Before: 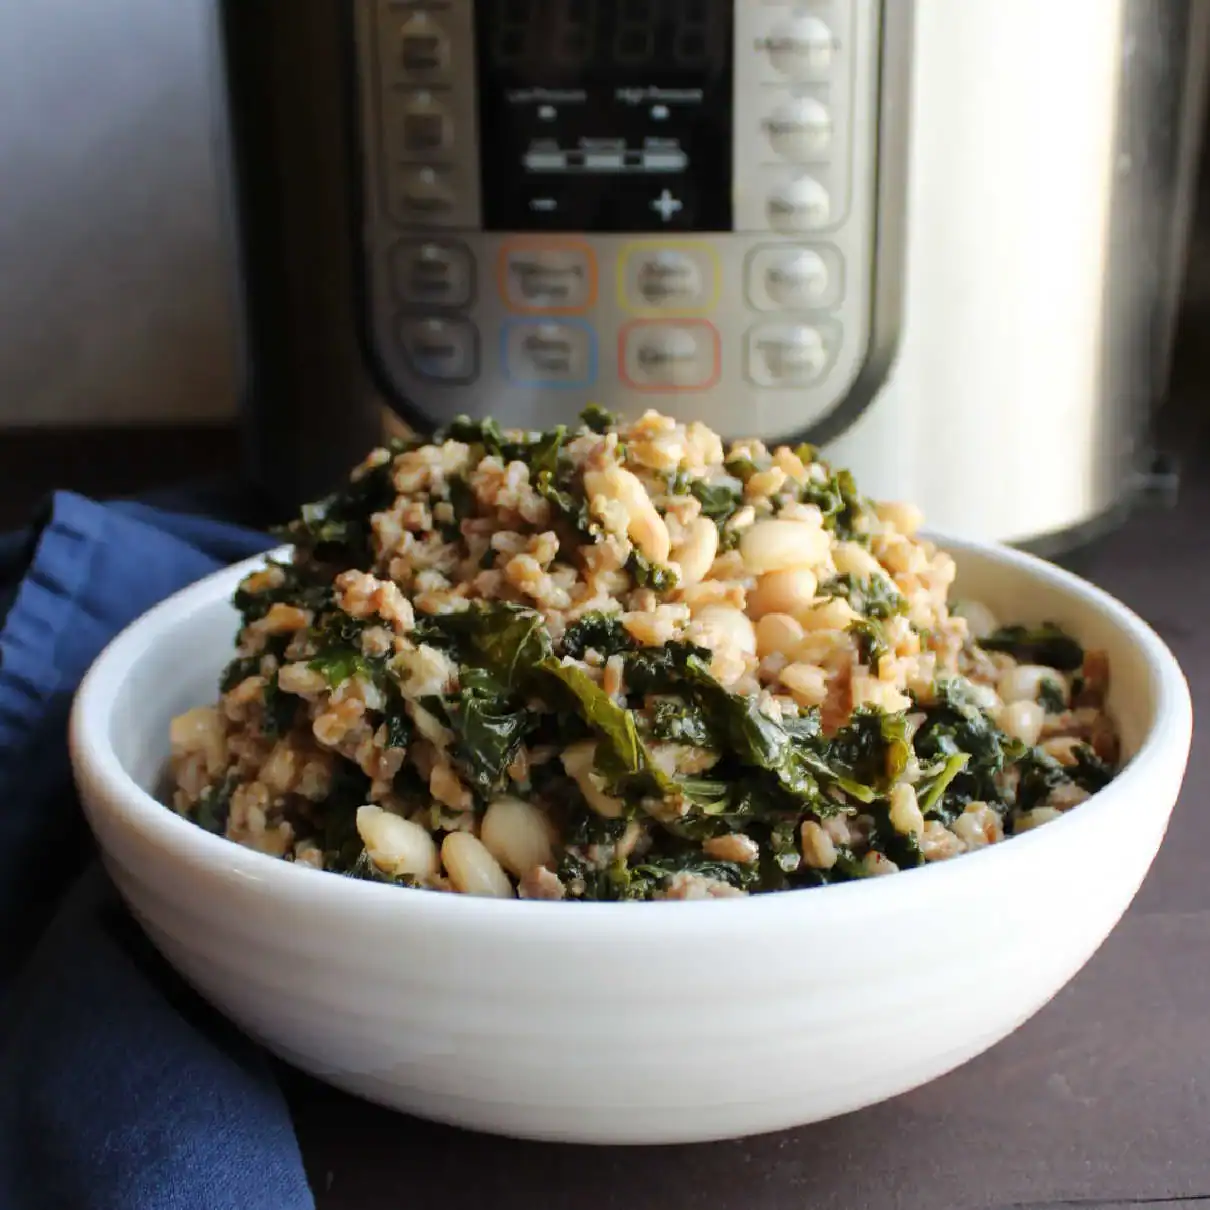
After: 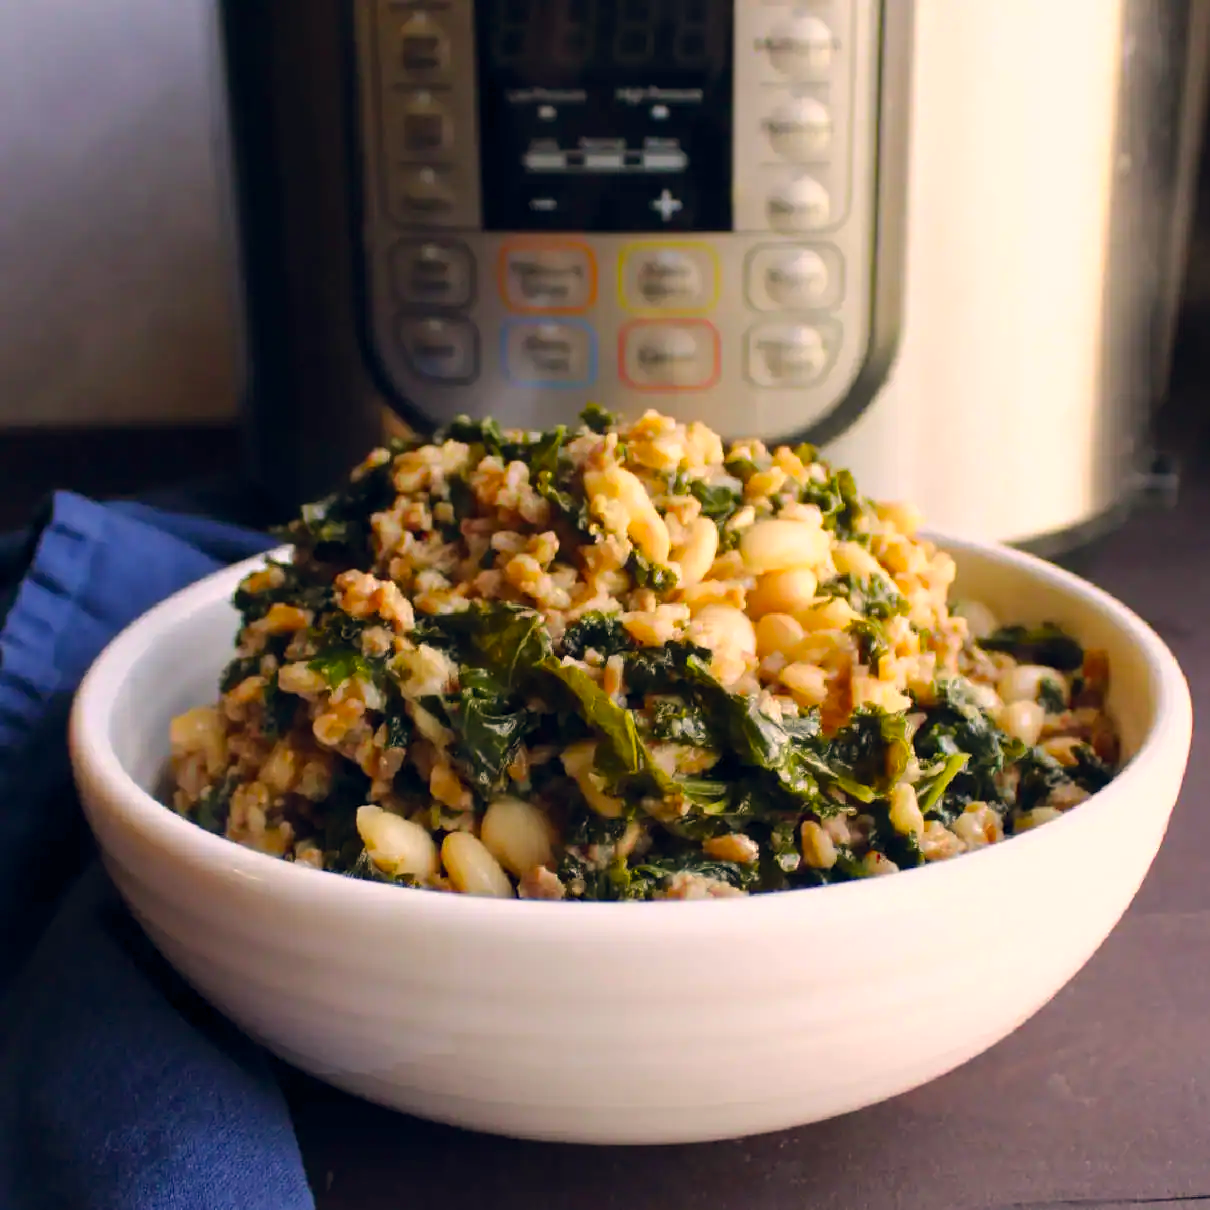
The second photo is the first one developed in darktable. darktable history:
color balance rgb: global offset › chroma 0.057%, global offset › hue 253.73°, perceptual saturation grading › global saturation 30.65%, global vibrance 20%
exposure: compensate exposure bias true, compensate highlight preservation false
color correction: highlights a* 11.67, highlights b* 11.82
